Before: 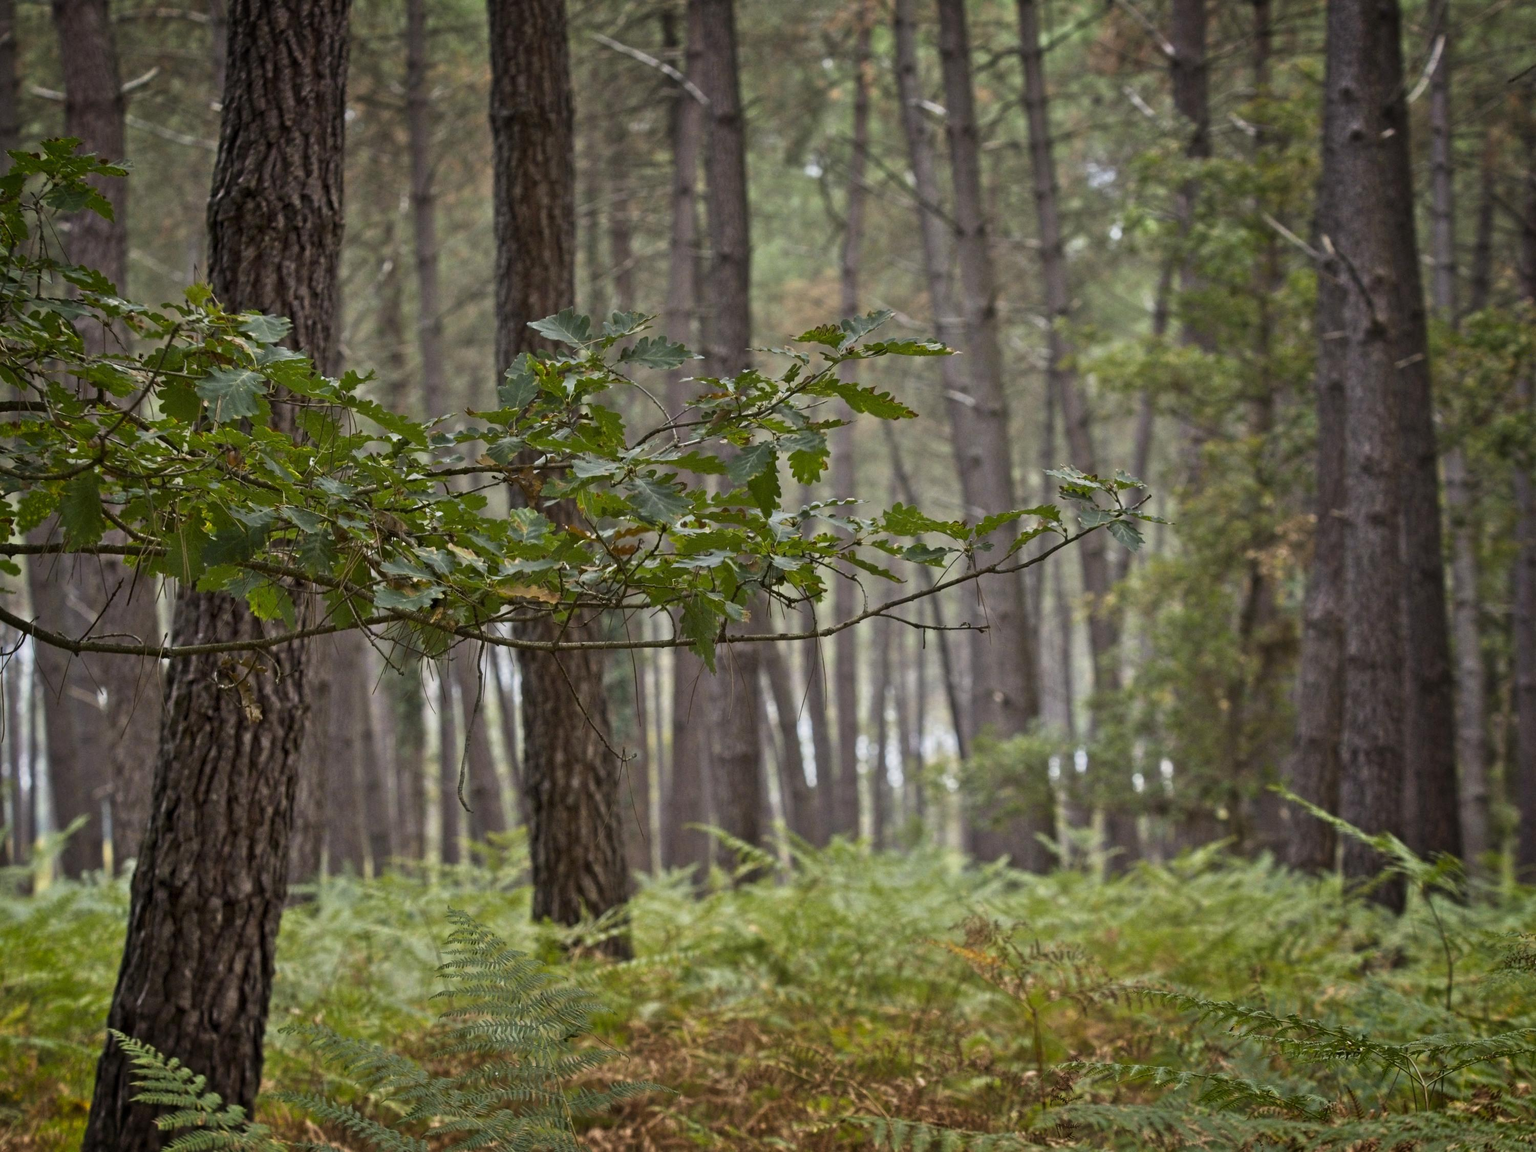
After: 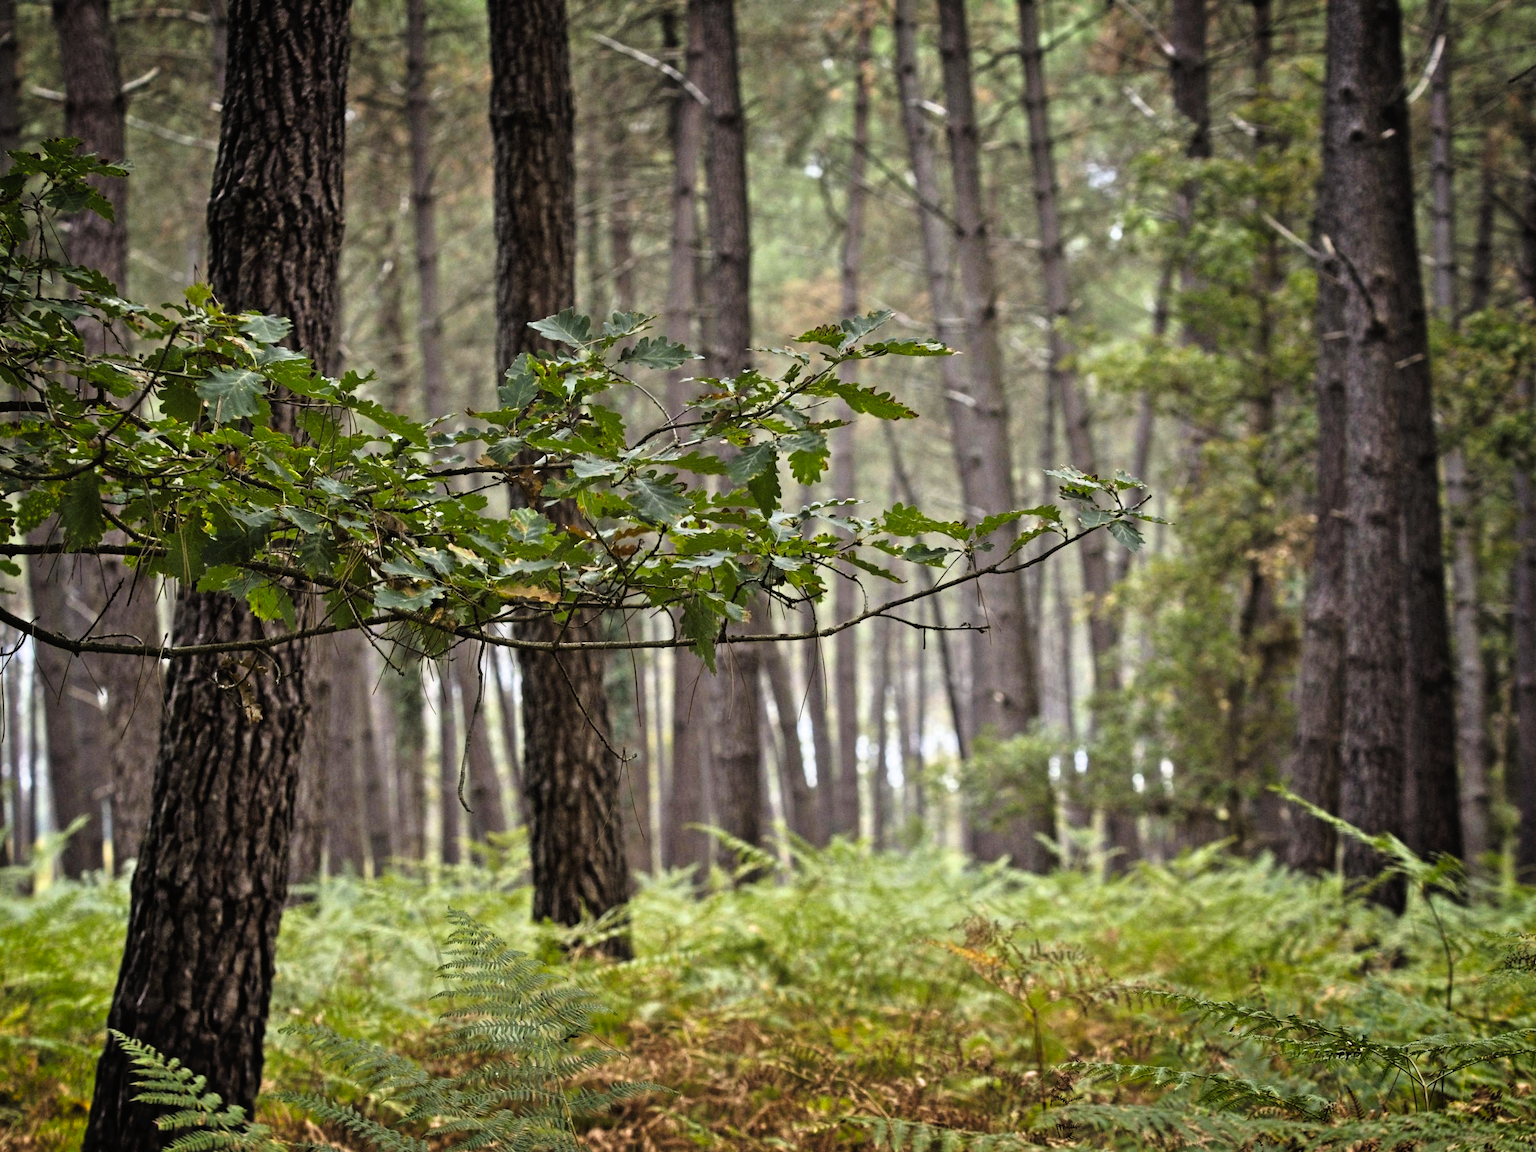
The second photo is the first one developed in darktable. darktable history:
exposure: exposure 0.763 EV, compensate exposure bias true, compensate highlight preservation false
tone curve: curves: ch0 [(0, 0) (0.003, 0.019) (0.011, 0.022) (0.025, 0.027) (0.044, 0.037) (0.069, 0.049) (0.1, 0.066) (0.136, 0.091) (0.177, 0.125) (0.224, 0.159) (0.277, 0.206) (0.335, 0.266) (0.399, 0.332) (0.468, 0.411) (0.543, 0.492) (0.623, 0.577) (0.709, 0.668) (0.801, 0.767) (0.898, 0.869) (1, 1)], preserve colors none
filmic rgb: black relative exposure -4.94 EV, white relative exposure 2.84 EV, hardness 3.71
